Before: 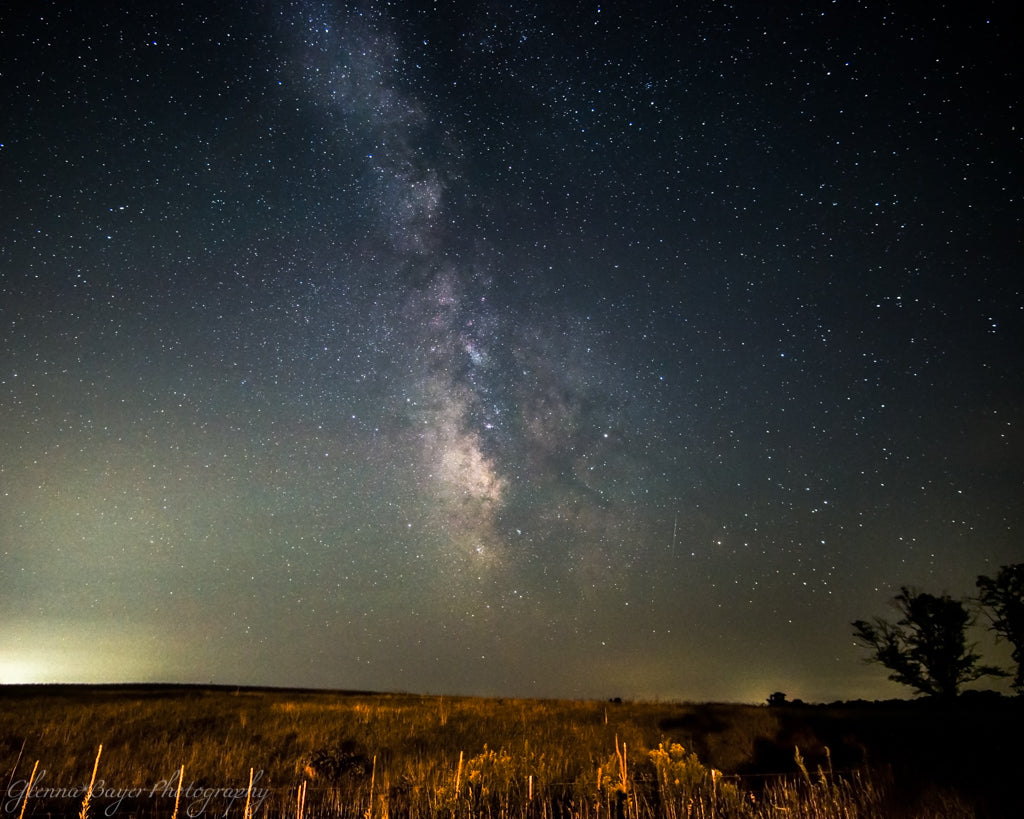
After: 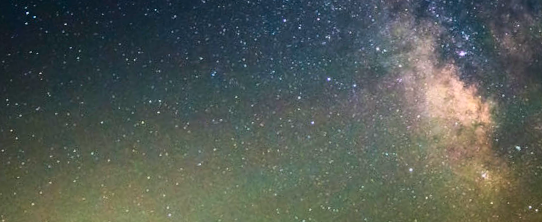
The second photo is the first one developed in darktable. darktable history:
rotate and perspective: rotation -14.8°, crop left 0.1, crop right 0.903, crop top 0.25, crop bottom 0.748
crop: top 44.483%, right 43.593%, bottom 12.892%
tone curve: curves: ch0 [(0, 0) (0.091, 0.077) (0.389, 0.458) (0.745, 0.82) (0.856, 0.899) (0.92, 0.938) (1, 0.973)]; ch1 [(0, 0) (0.437, 0.404) (0.5, 0.5) (0.529, 0.55) (0.58, 0.6) (0.616, 0.649) (1, 1)]; ch2 [(0, 0) (0.442, 0.415) (0.5, 0.5) (0.535, 0.557) (0.585, 0.62) (1, 1)], color space Lab, independent channels, preserve colors none
contrast brightness saturation: contrast 0.12, brightness -0.12, saturation 0.2
